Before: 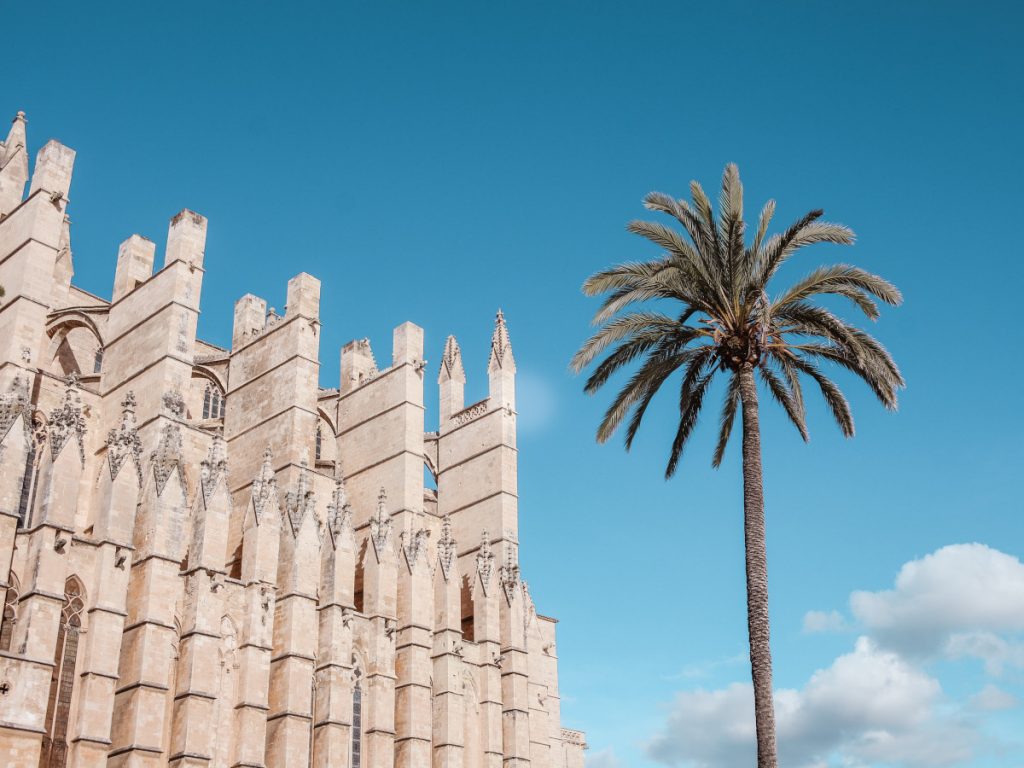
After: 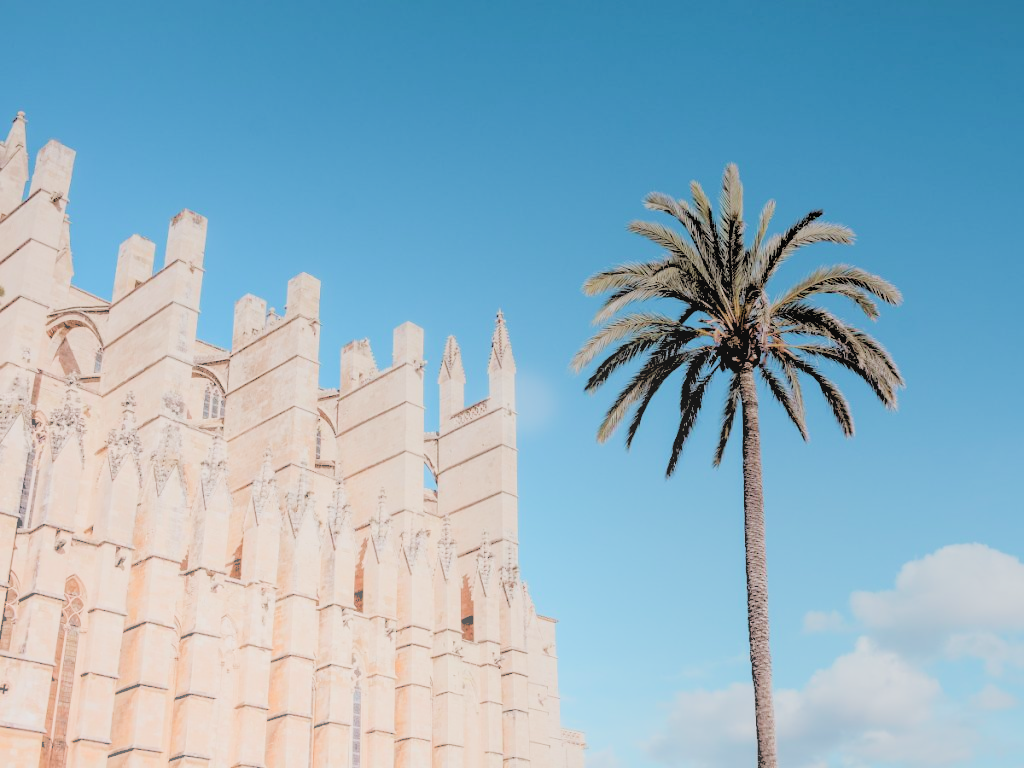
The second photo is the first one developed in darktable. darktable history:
rgb levels: levels [[0.027, 0.429, 0.996], [0, 0.5, 1], [0, 0.5, 1]]
color balance: input saturation 99%
bloom: size 38%, threshold 95%, strength 30%
filmic rgb: black relative exposure -7.65 EV, white relative exposure 4.56 EV, hardness 3.61
